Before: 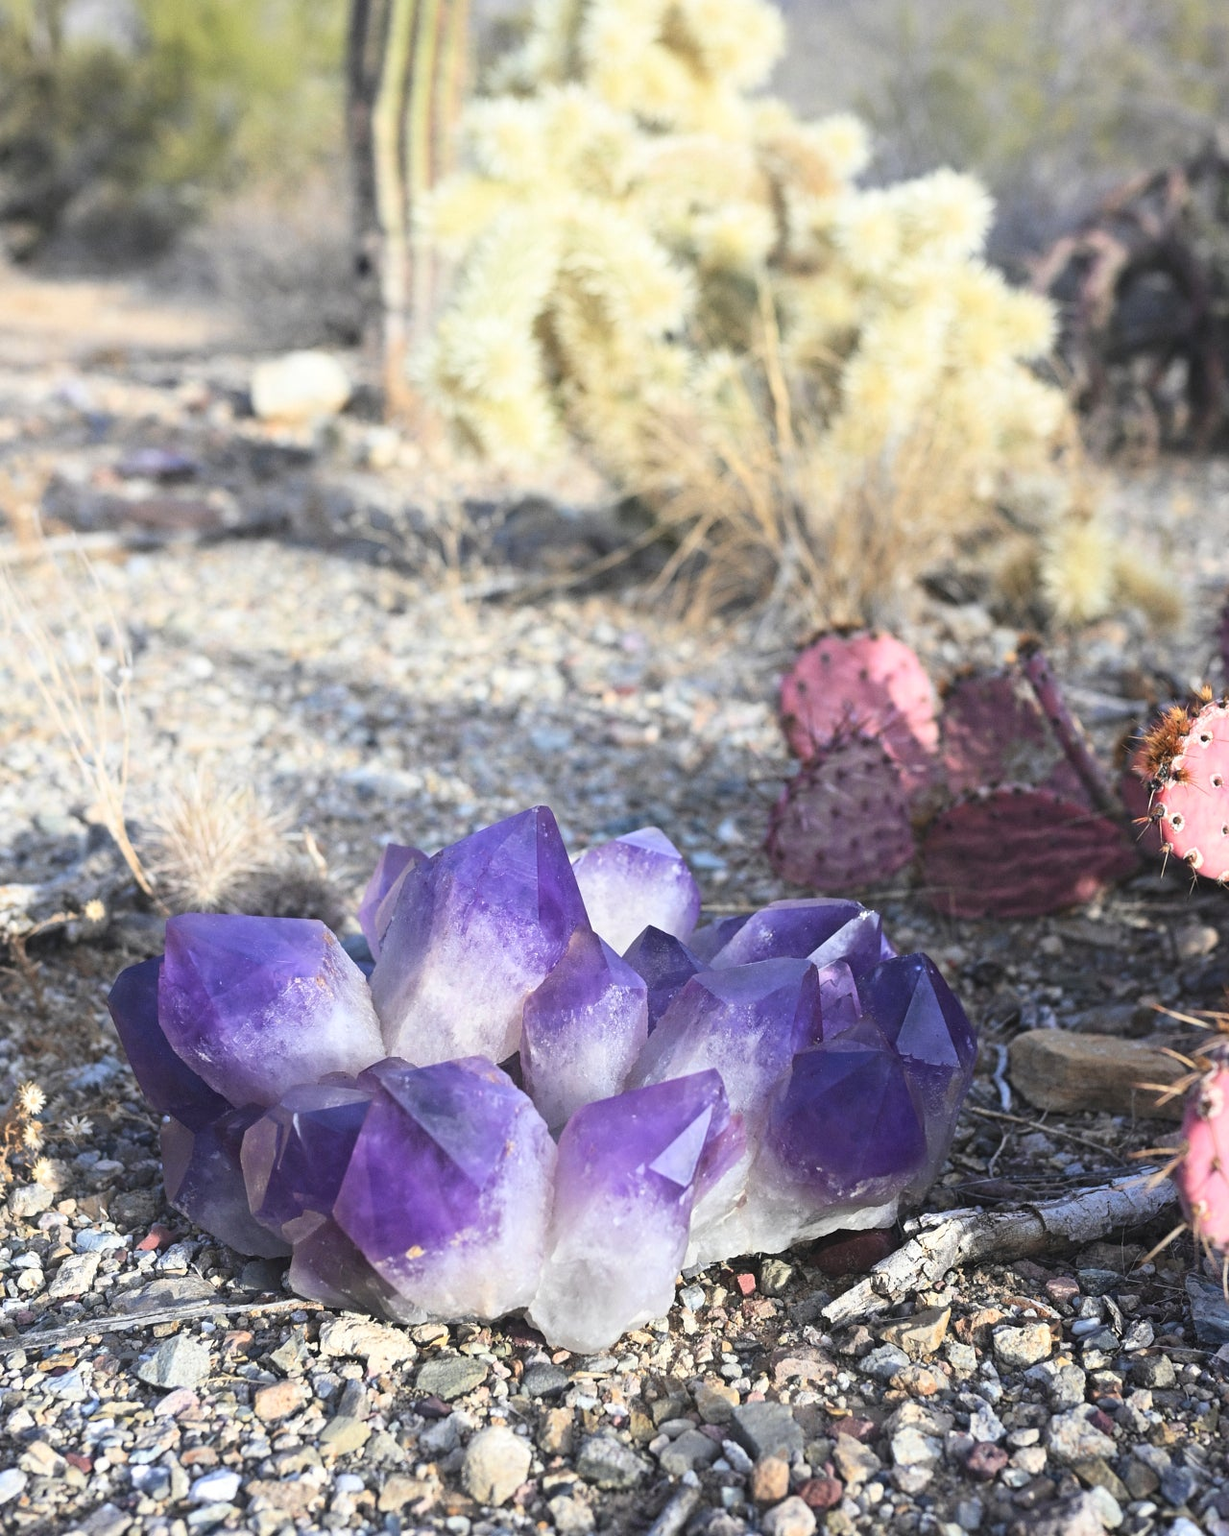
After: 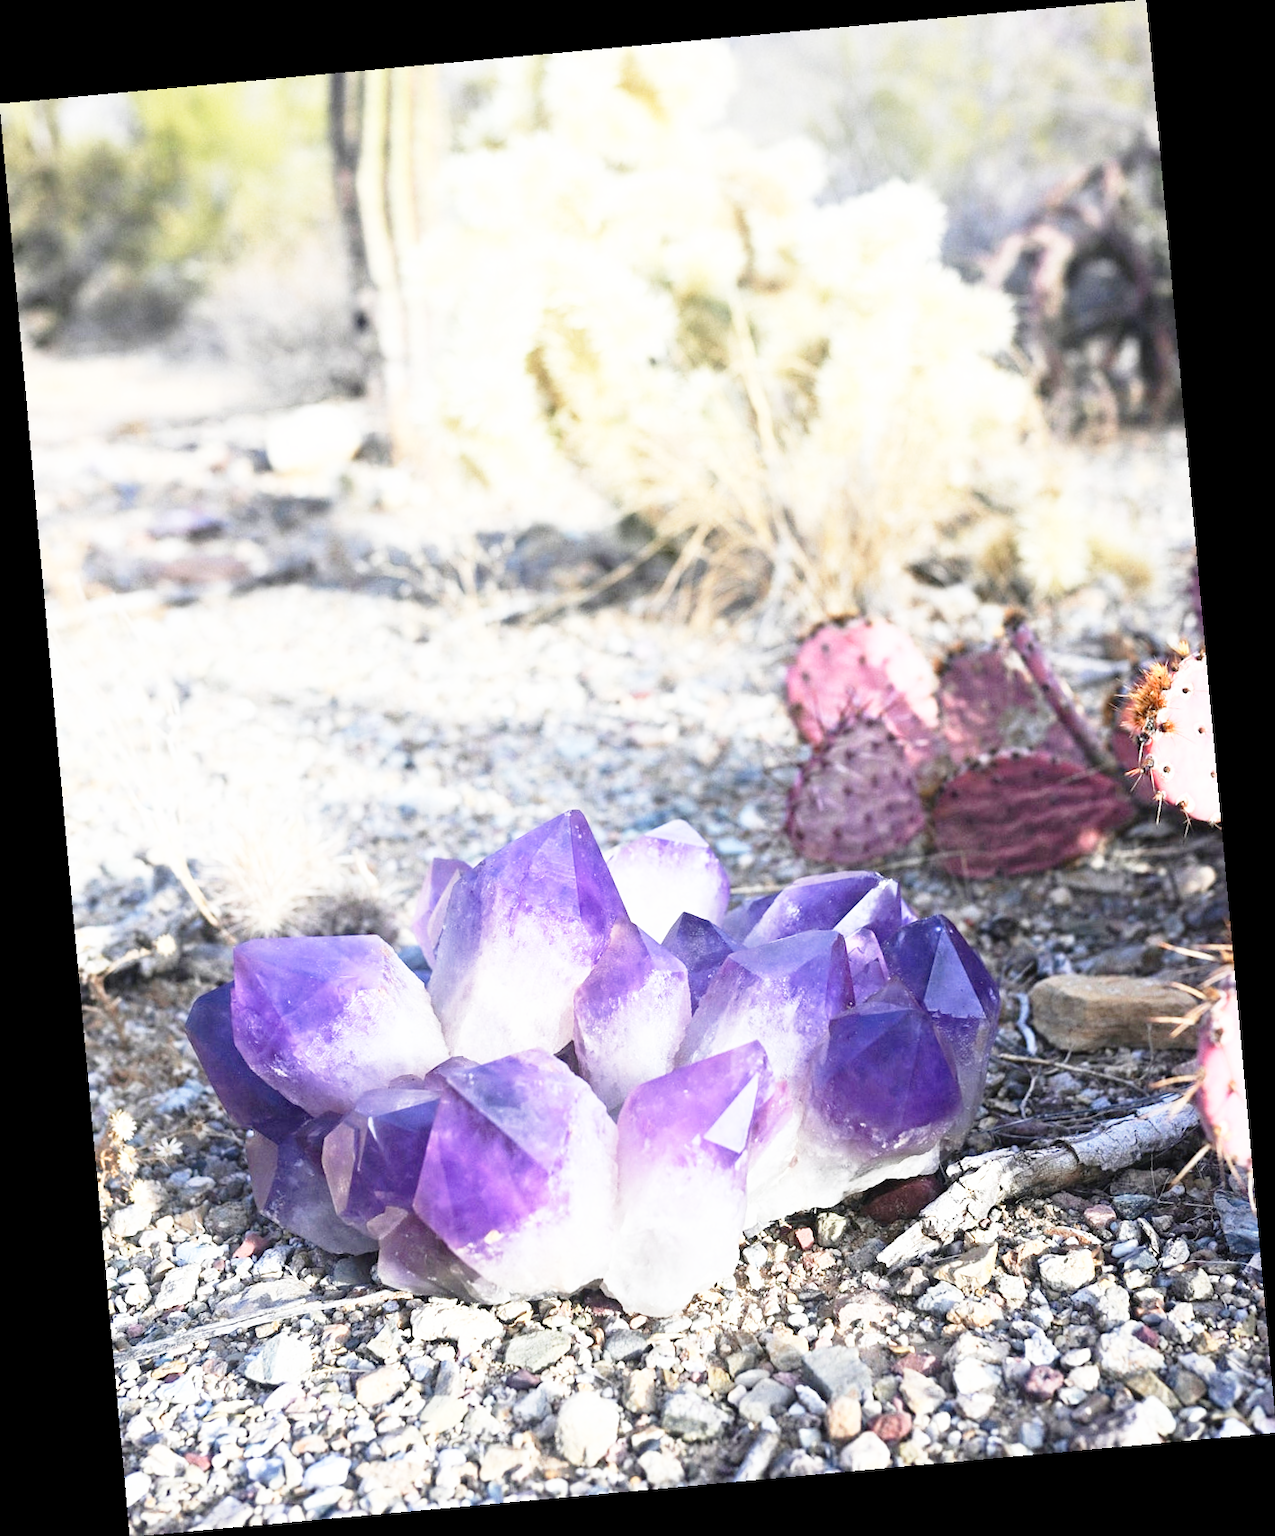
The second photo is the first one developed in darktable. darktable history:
rotate and perspective: rotation -5.2°, automatic cropping off
base curve: curves: ch0 [(0, 0) (0.012, 0.01) (0.073, 0.168) (0.31, 0.711) (0.645, 0.957) (1, 1)], preserve colors none
